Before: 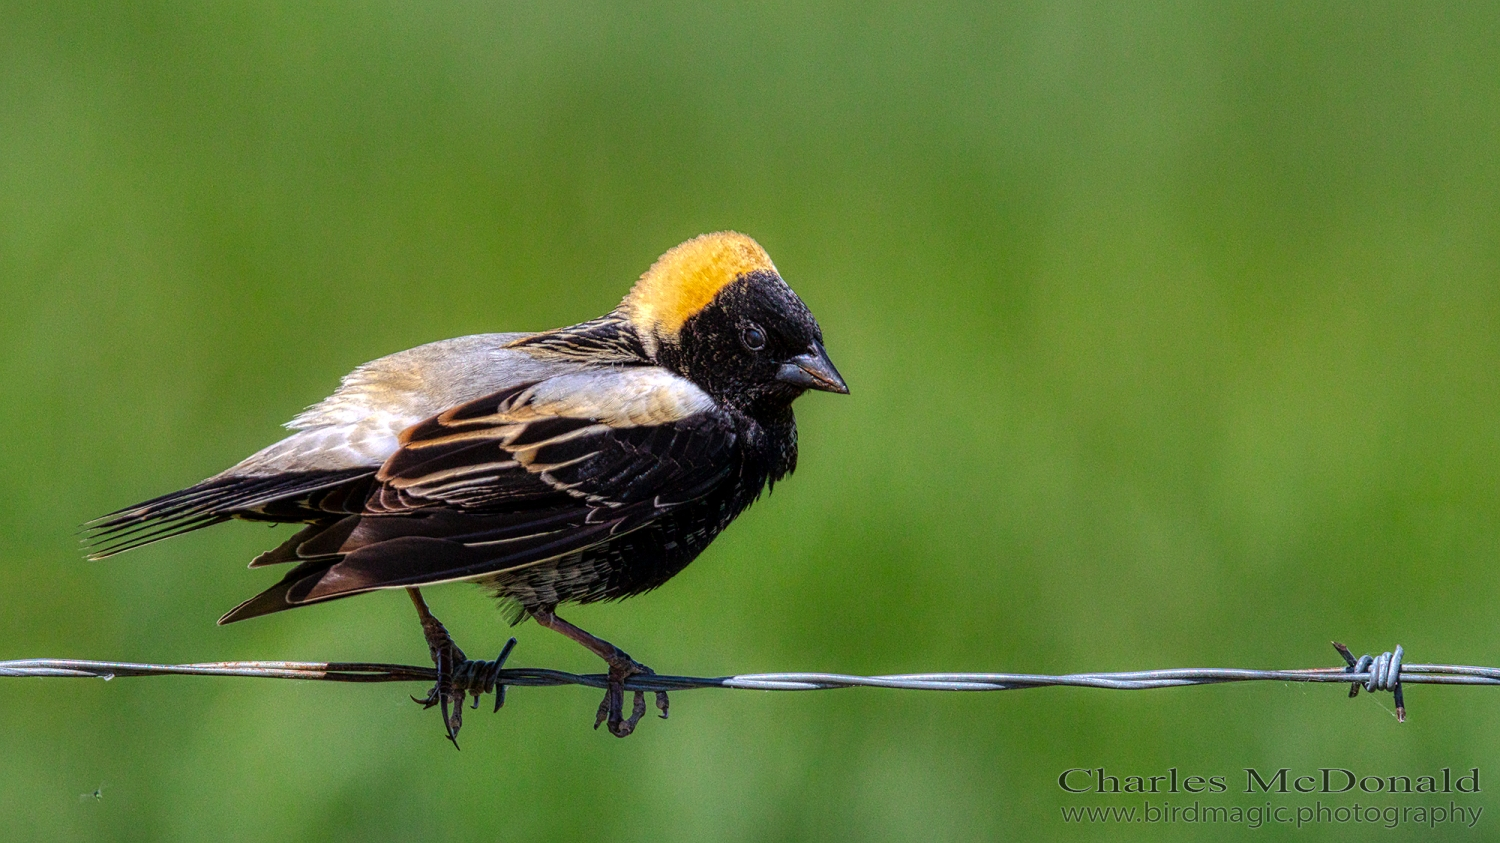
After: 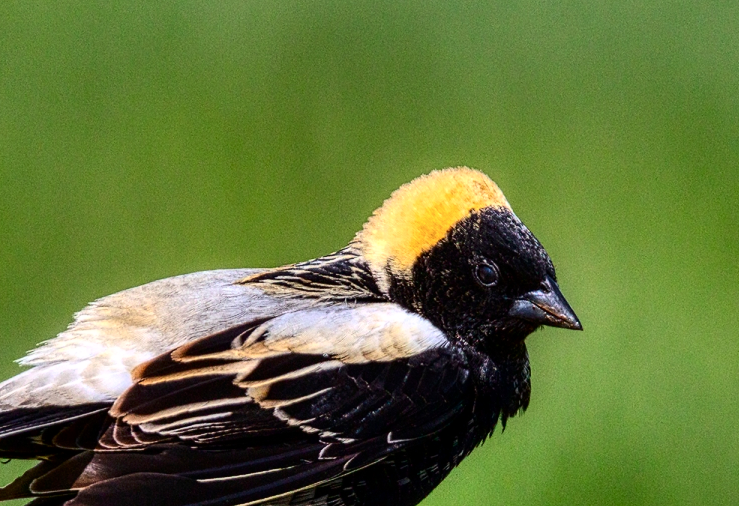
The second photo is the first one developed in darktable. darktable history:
shadows and highlights: shadows 60, soften with gaussian
crop: left 17.835%, top 7.675%, right 32.881%, bottom 32.213%
contrast brightness saturation: contrast 0.28
